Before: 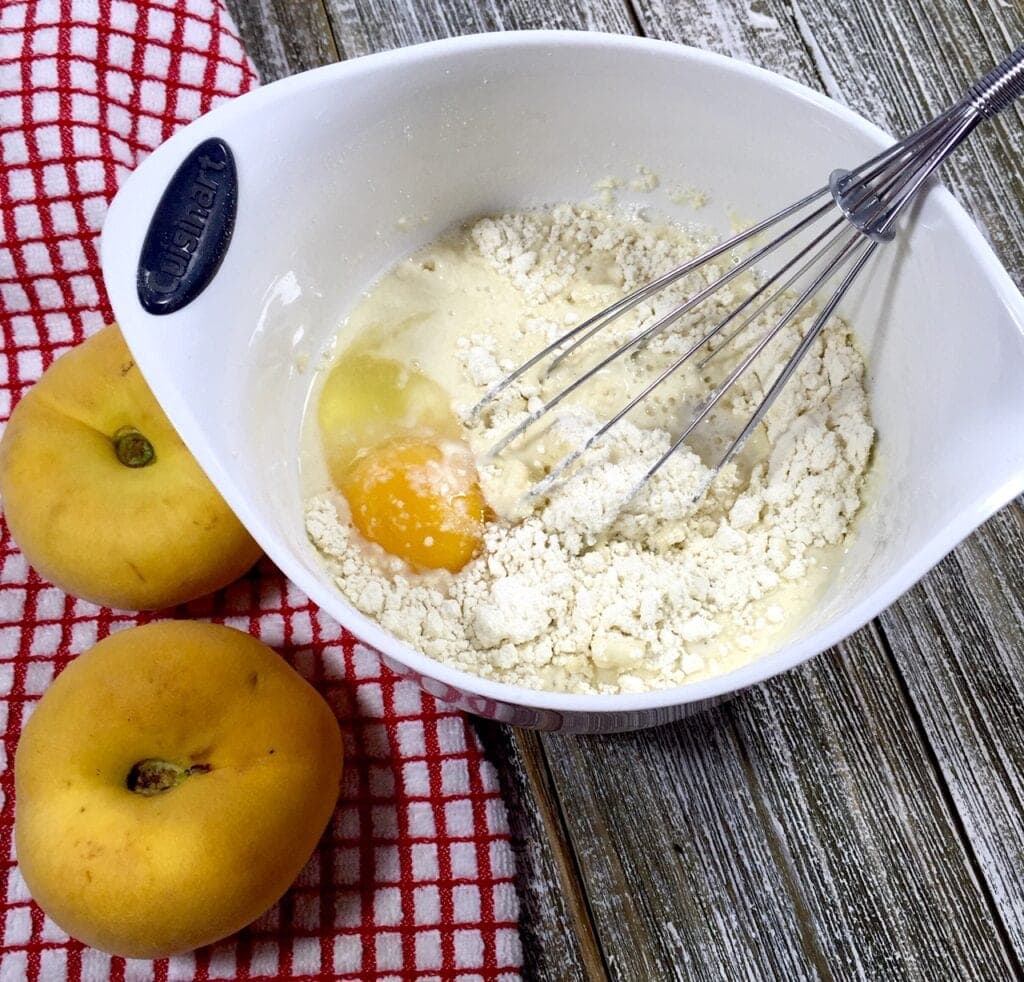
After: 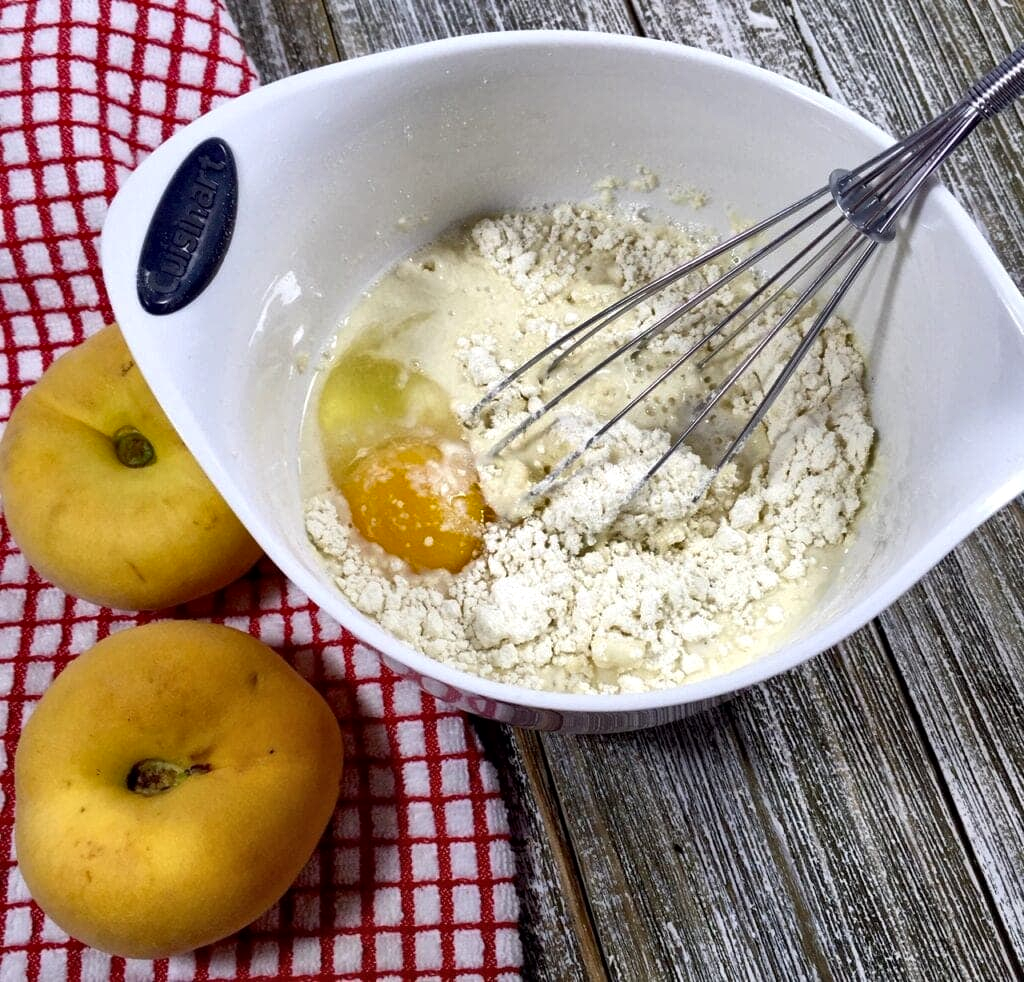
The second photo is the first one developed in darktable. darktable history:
shadows and highlights: soften with gaussian
local contrast: mode bilateral grid, contrast 20, coarseness 50, detail 120%, midtone range 0.2
